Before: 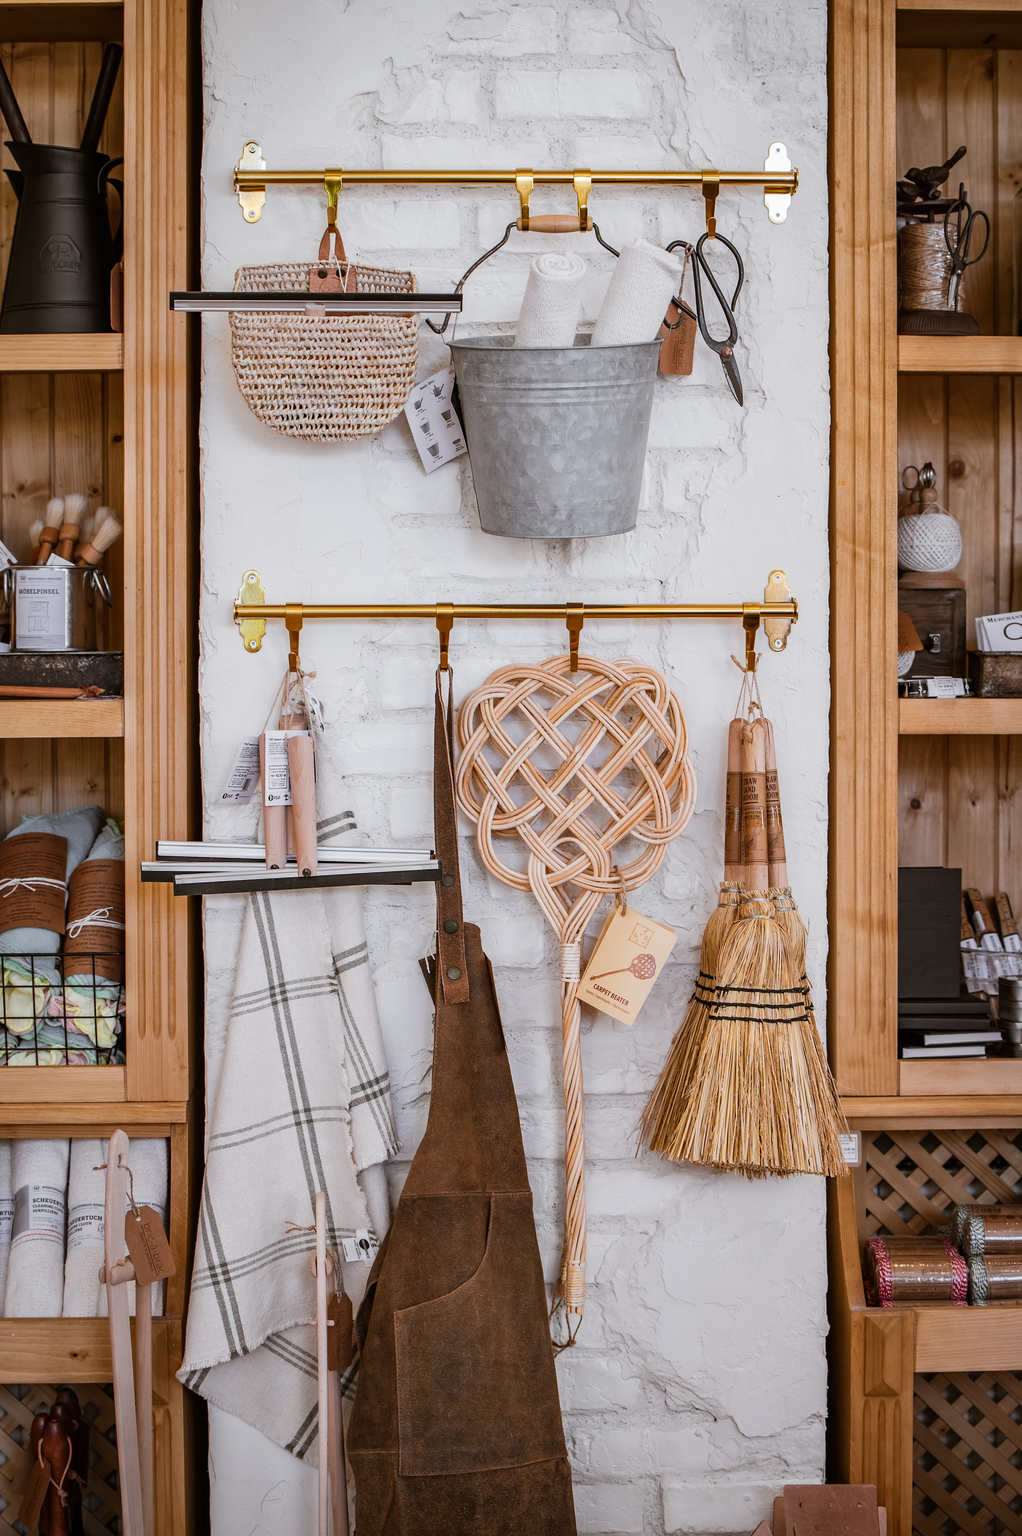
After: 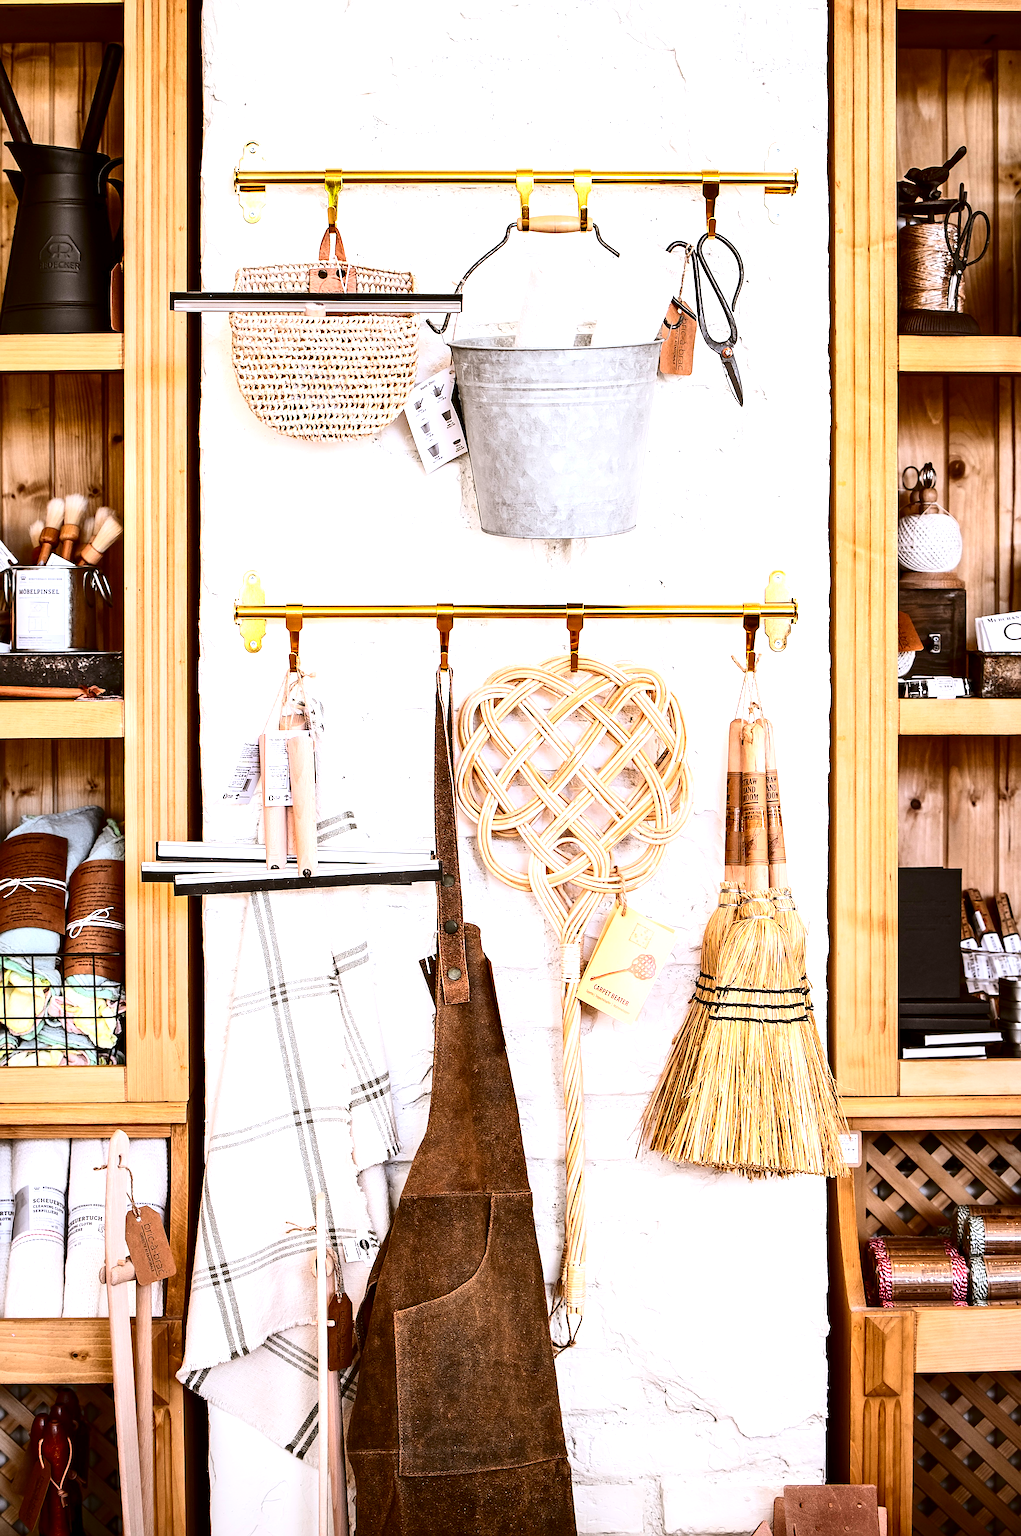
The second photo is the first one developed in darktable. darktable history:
sharpen: on, module defaults
exposure: black level correction 0.001, exposure 0.955 EV, compensate exposure bias true, compensate highlight preservation false
contrast brightness saturation: contrast 0.32, brightness -0.08, saturation 0.17
